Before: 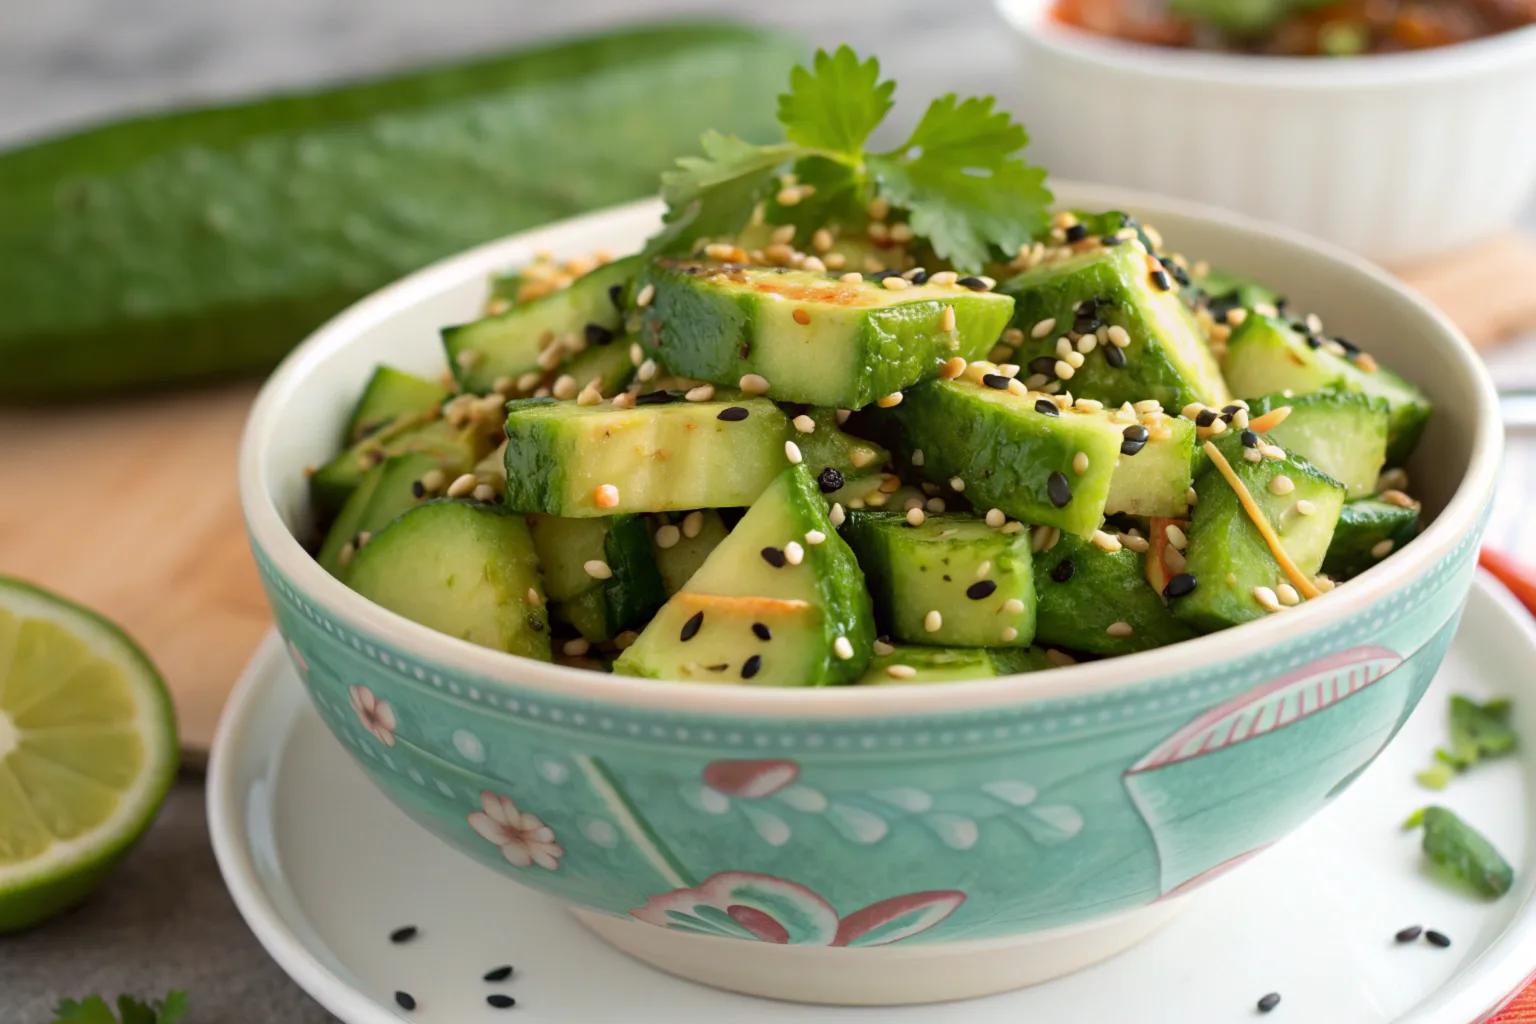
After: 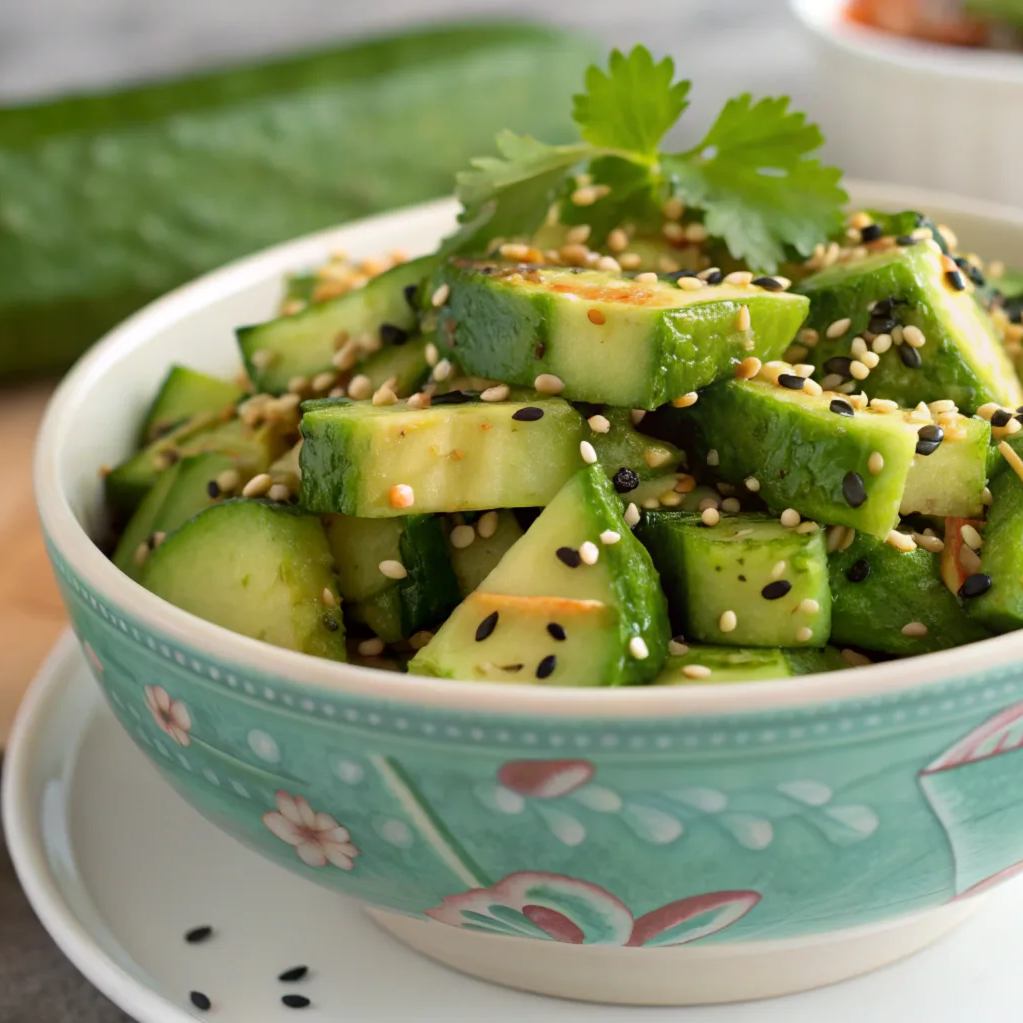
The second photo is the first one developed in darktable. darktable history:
crop and rotate: left 13.389%, right 19.956%
